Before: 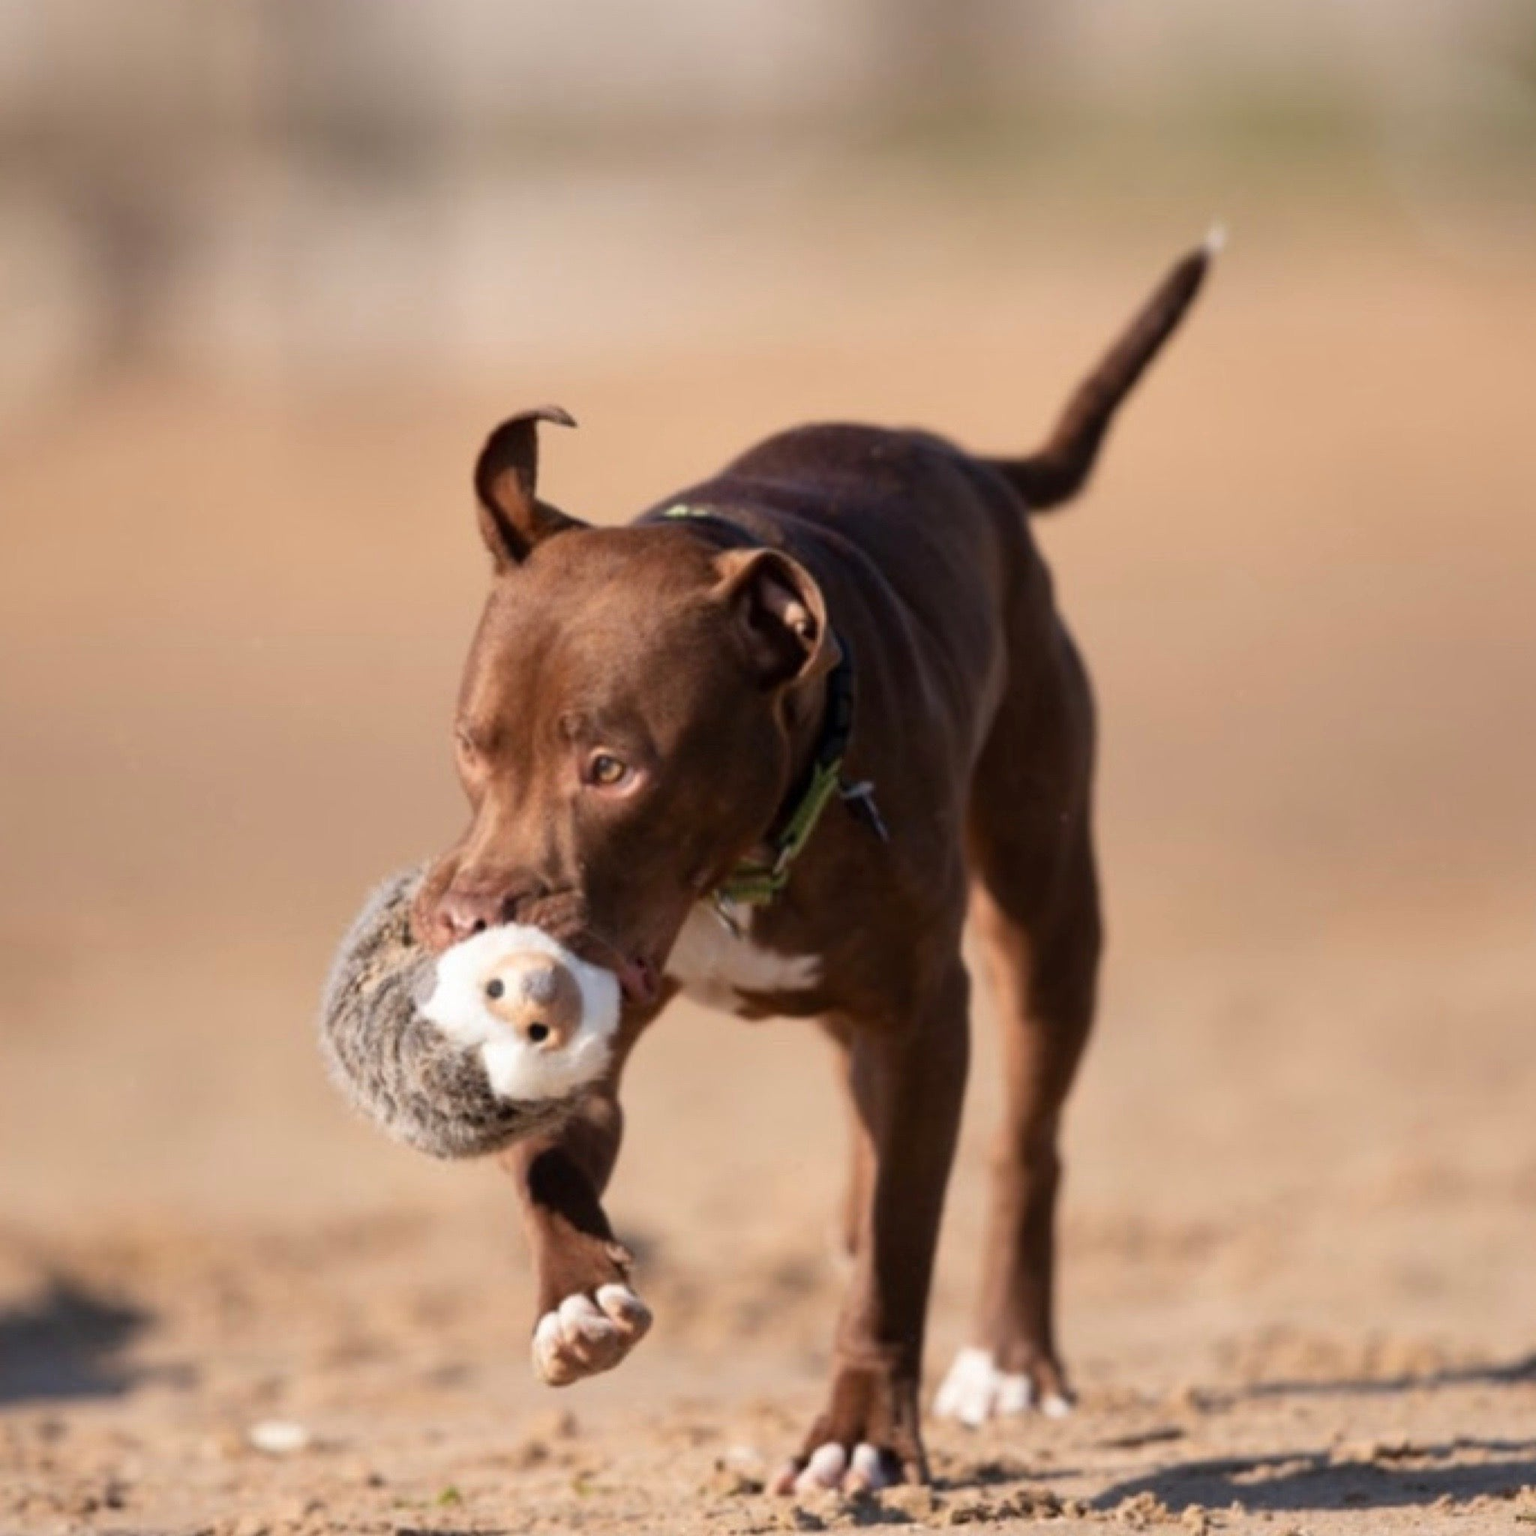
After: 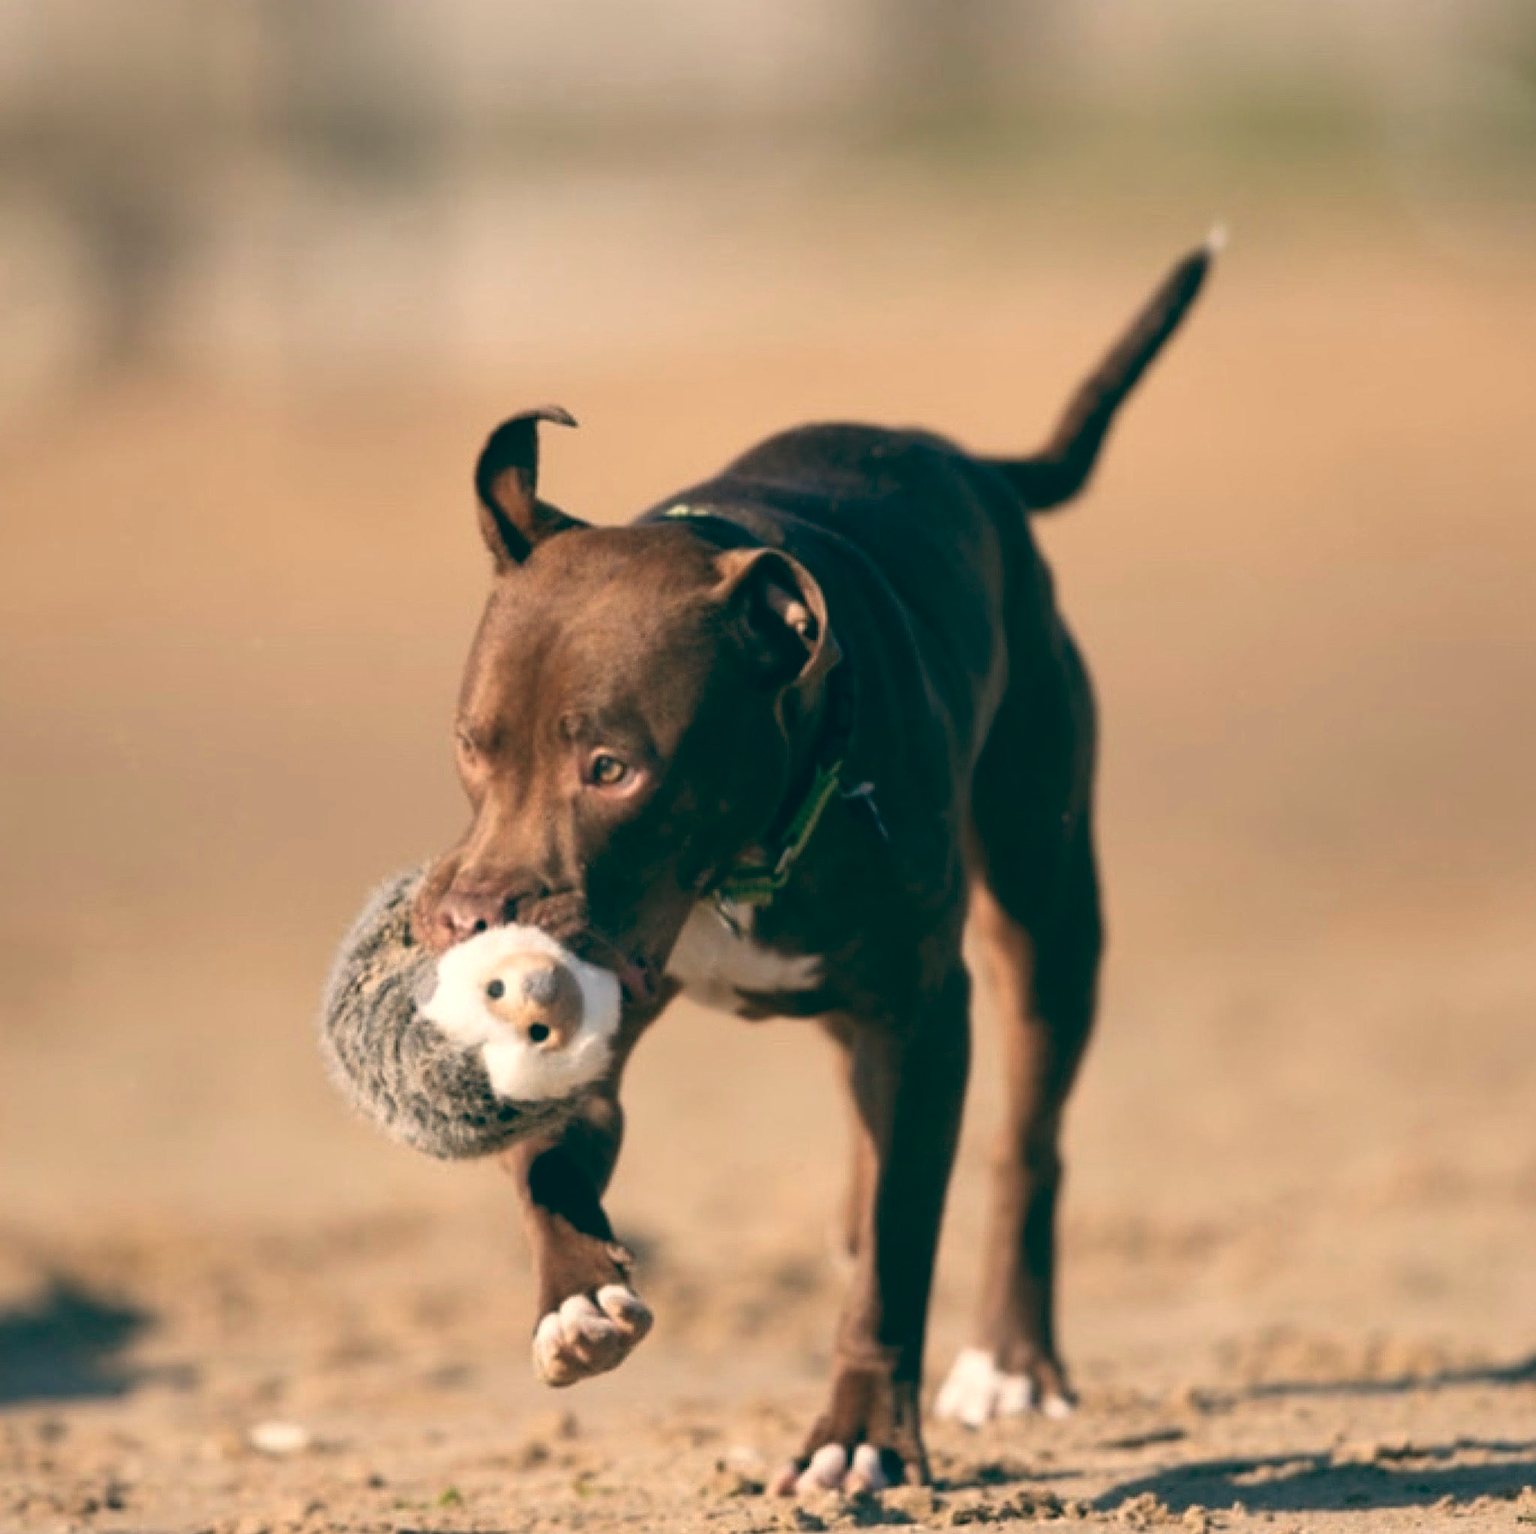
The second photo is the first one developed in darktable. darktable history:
sharpen: on, module defaults
crop: top 0.05%, bottom 0.098%
color balance: lift [1.005, 0.99, 1.007, 1.01], gamma [1, 0.979, 1.011, 1.021], gain [0.923, 1.098, 1.025, 0.902], input saturation 90.45%, contrast 7.73%, output saturation 105.91%
